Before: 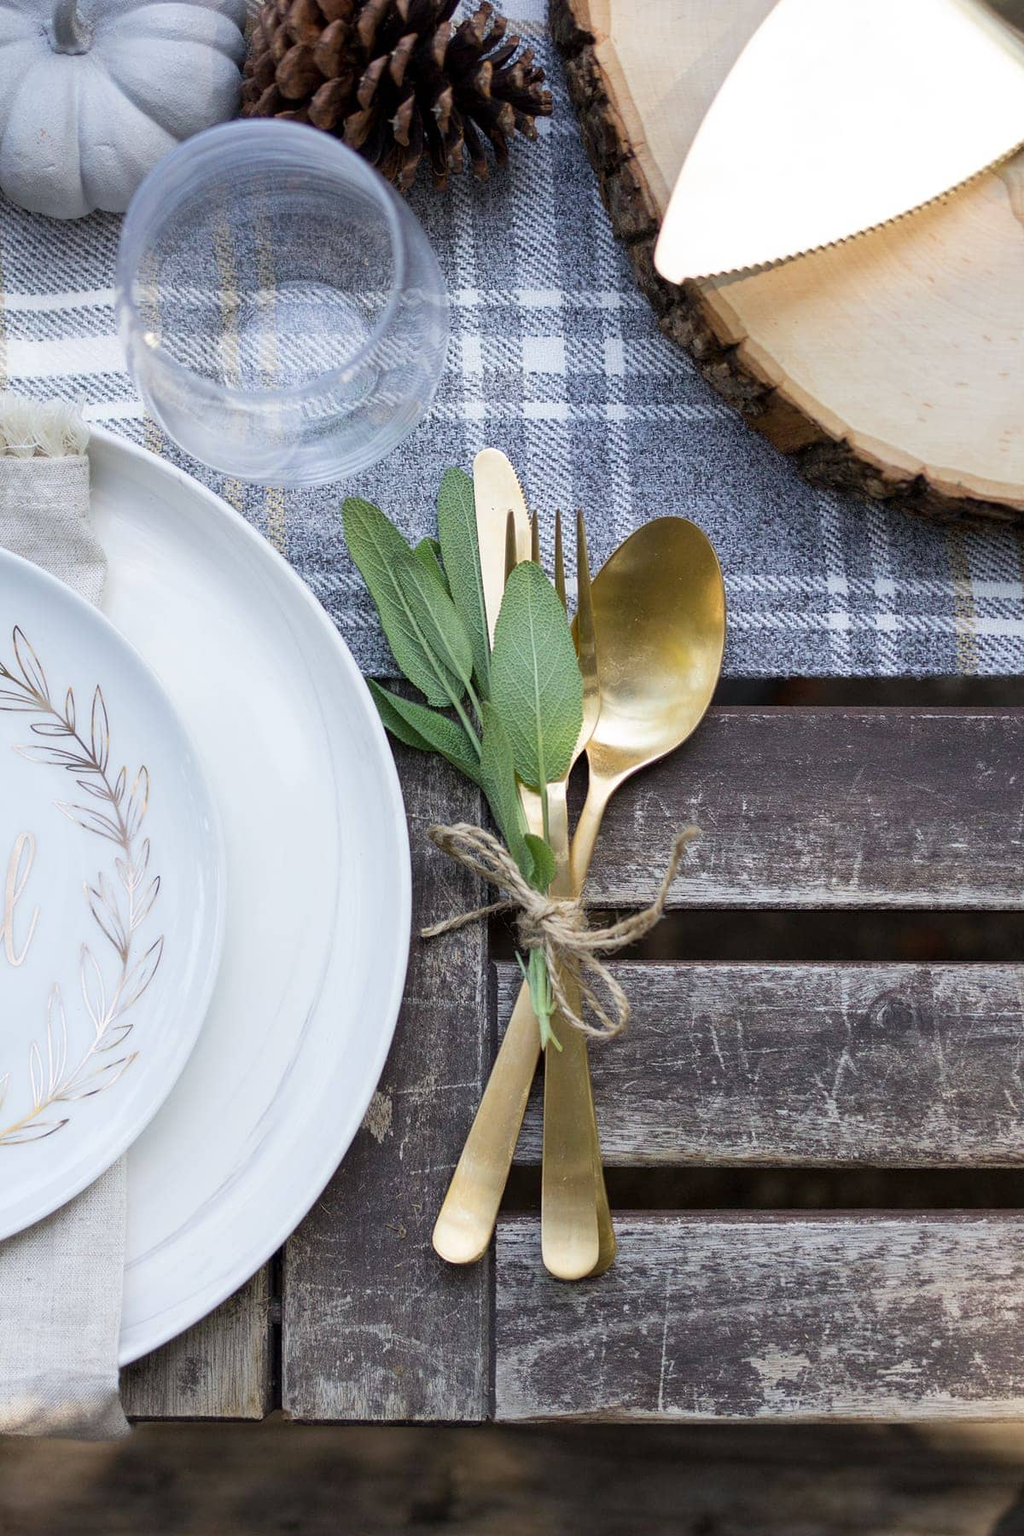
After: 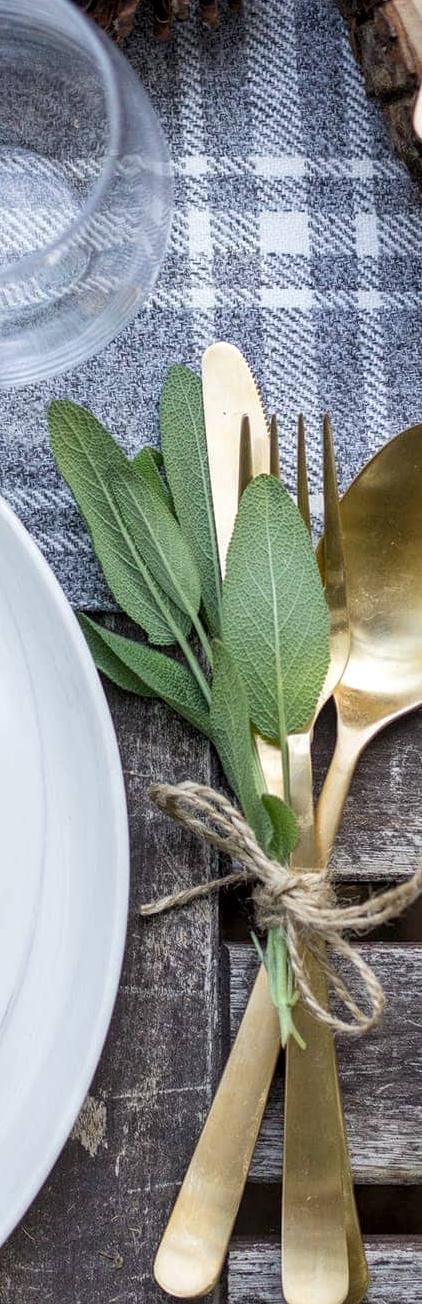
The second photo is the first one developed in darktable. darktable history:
crop and rotate: left 29.476%, top 10.214%, right 35.32%, bottom 17.333%
local contrast: detail 130%
